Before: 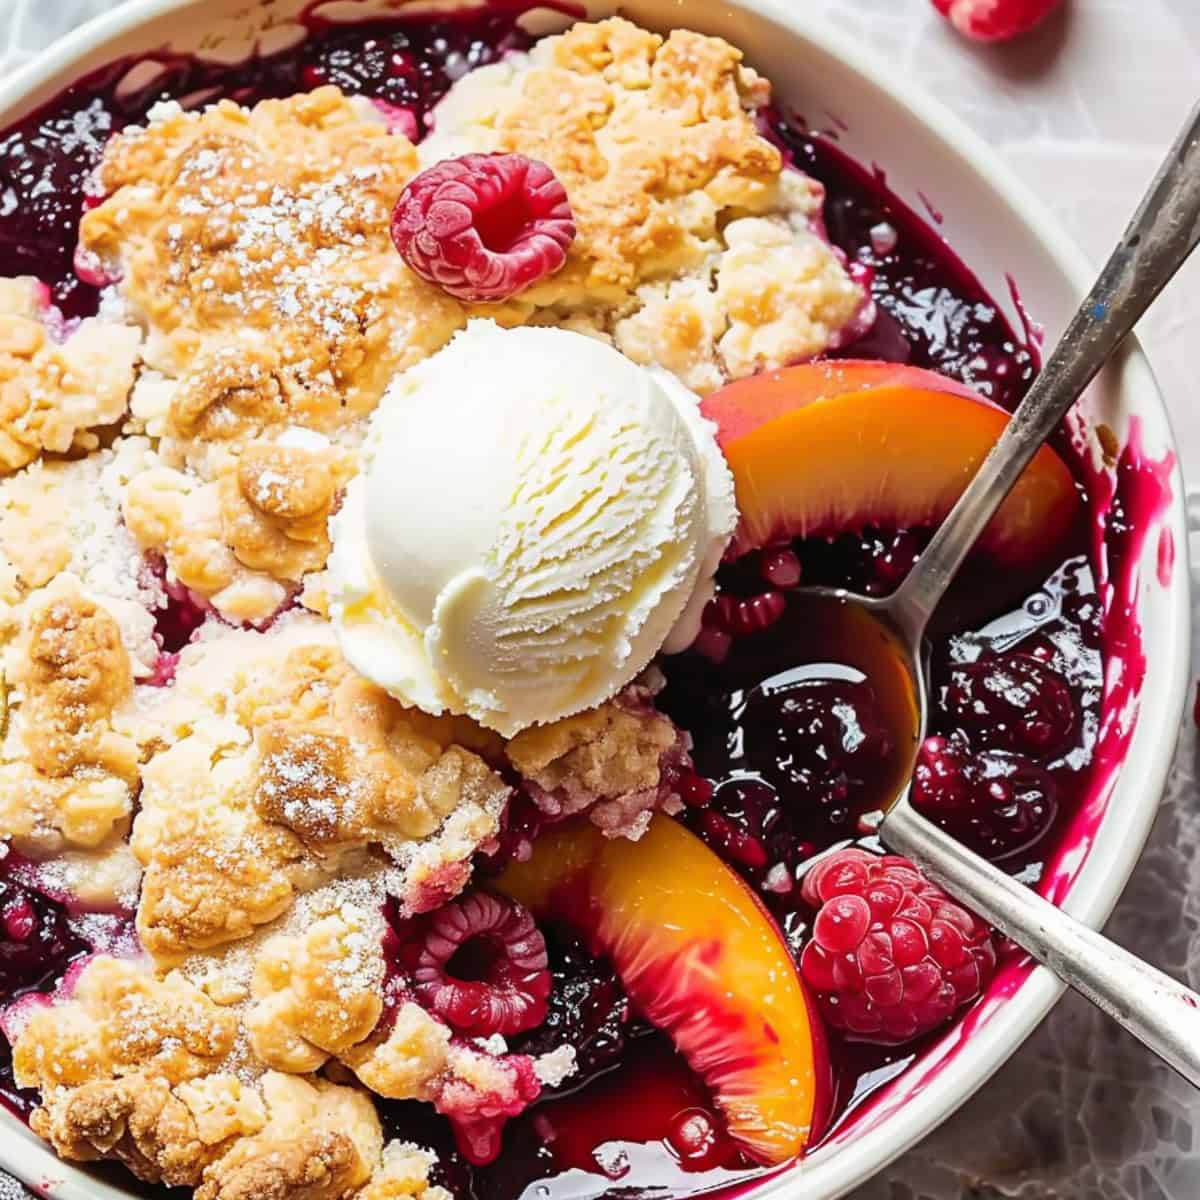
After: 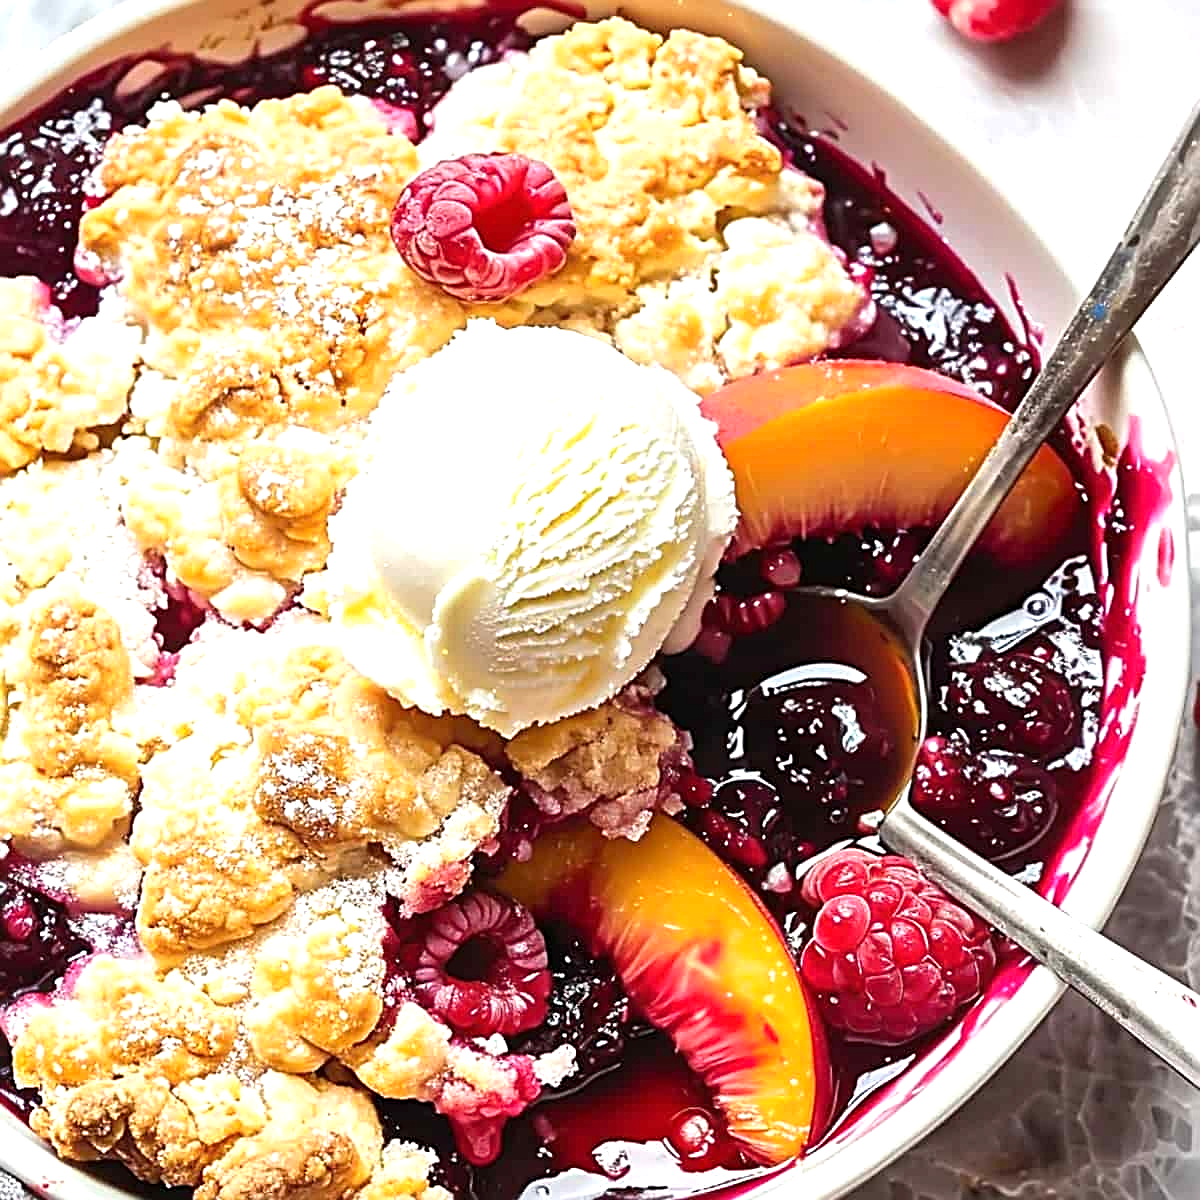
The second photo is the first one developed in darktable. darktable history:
sharpen: radius 2.714, amount 0.659
exposure: exposure 0.581 EV, compensate highlight preservation false
